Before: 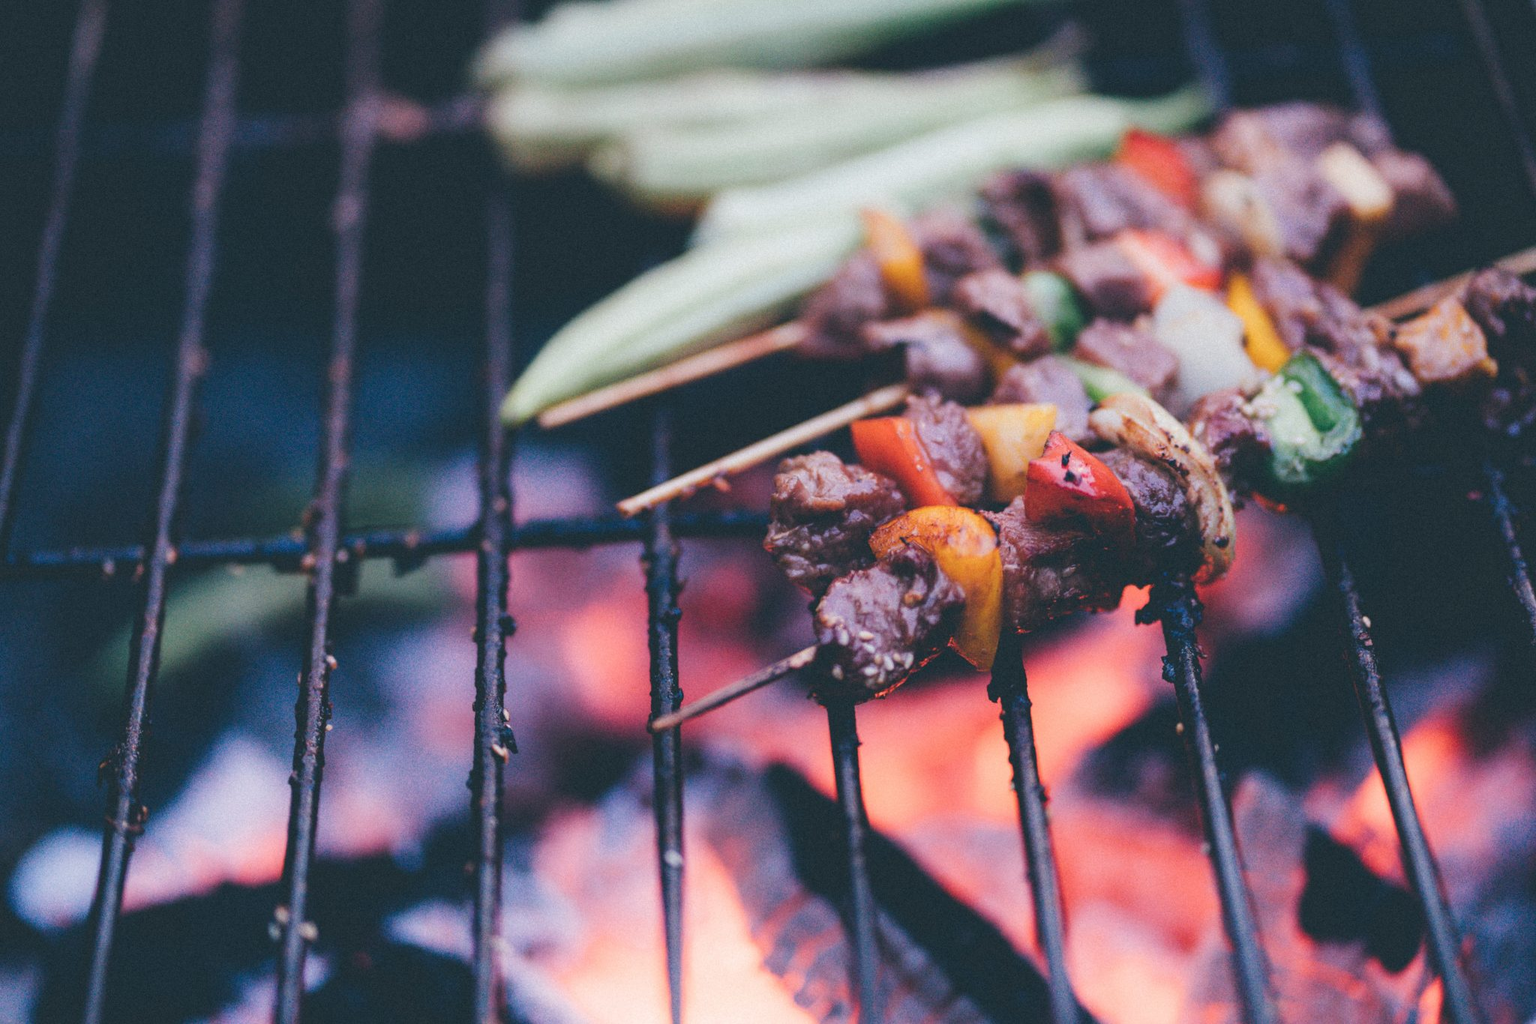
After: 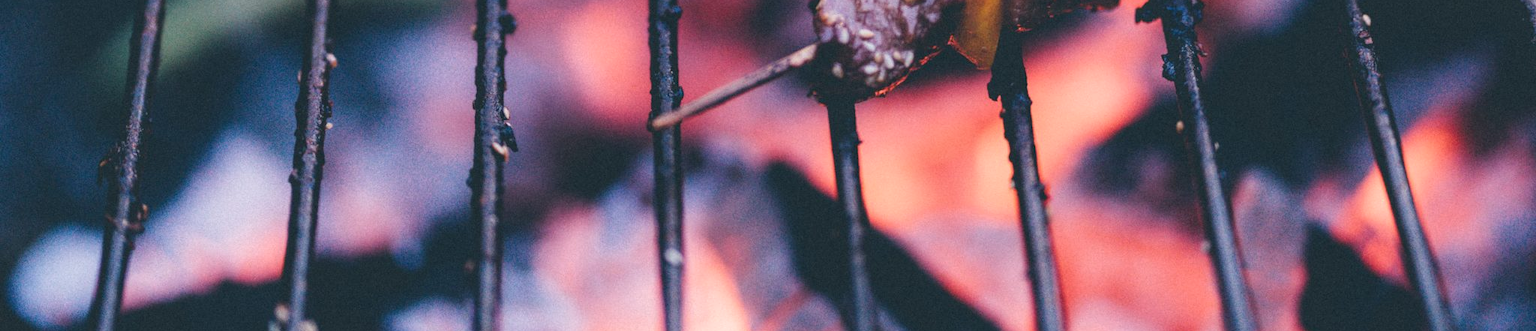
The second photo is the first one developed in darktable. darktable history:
crop and rotate: top 58.844%, bottom 8.777%
local contrast: highlights 105%, shadows 97%, detail 119%, midtone range 0.2
